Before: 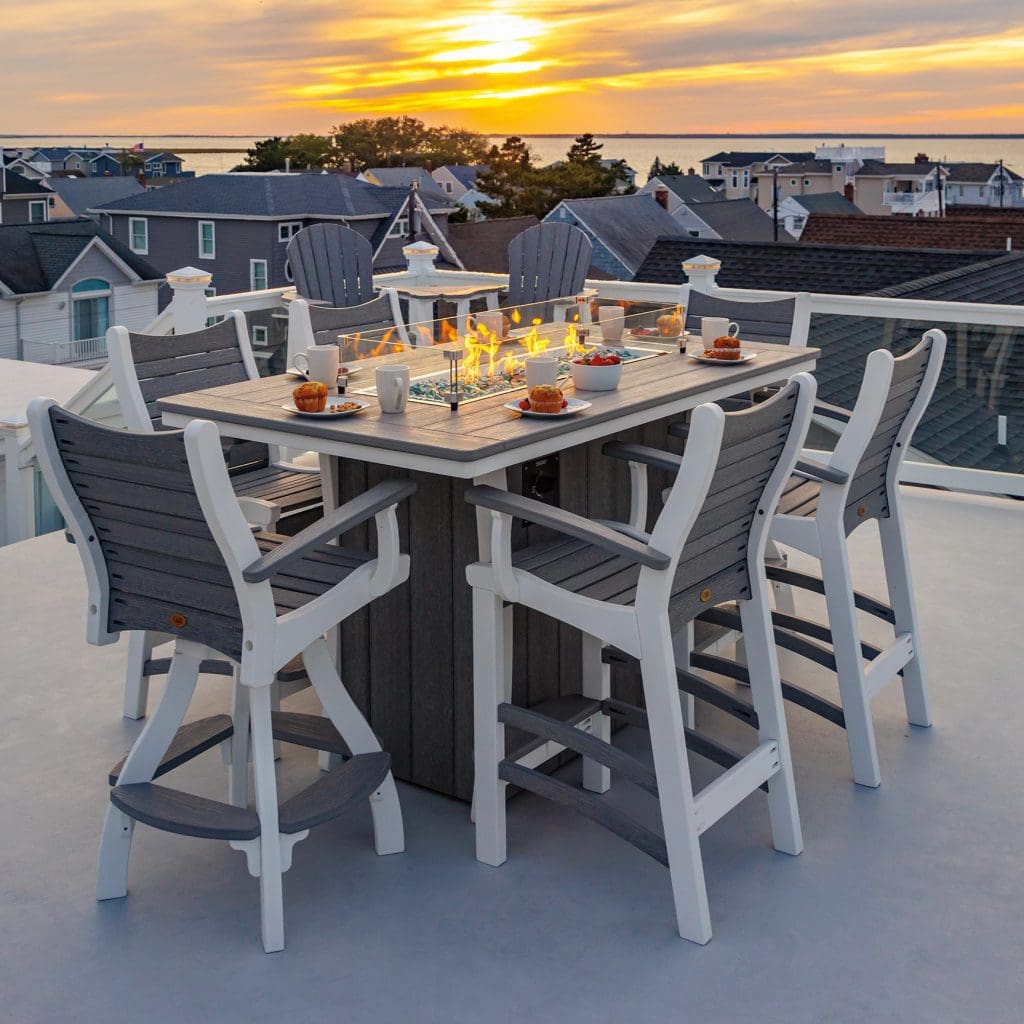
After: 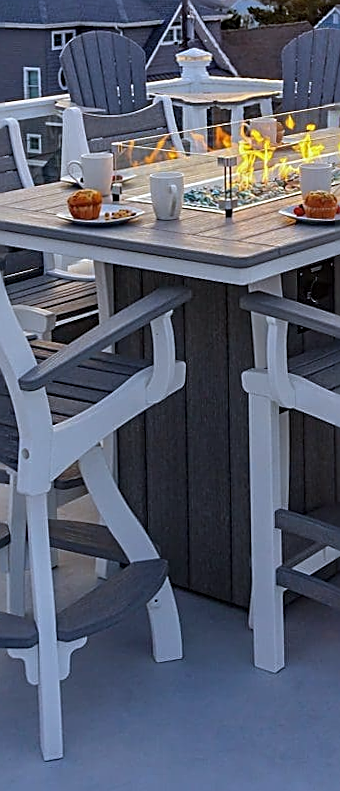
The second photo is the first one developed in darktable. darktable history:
sharpen: amount 0.901
white balance: red 0.926, green 1.003, blue 1.133
rotate and perspective: rotation -0.45°, automatic cropping original format, crop left 0.008, crop right 0.992, crop top 0.012, crop bottom 0.988
crop and rotate: left 21.77%, top 18.528%, right 44.676%, bottom 2.997%
